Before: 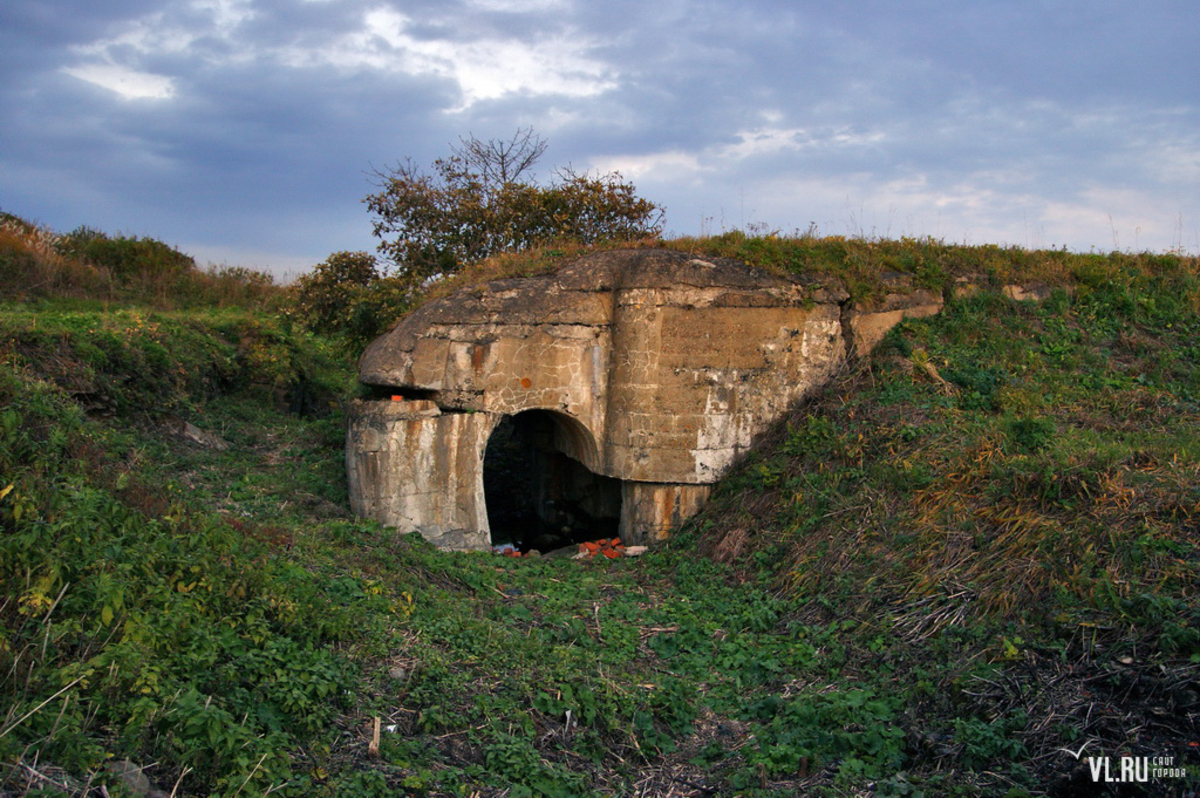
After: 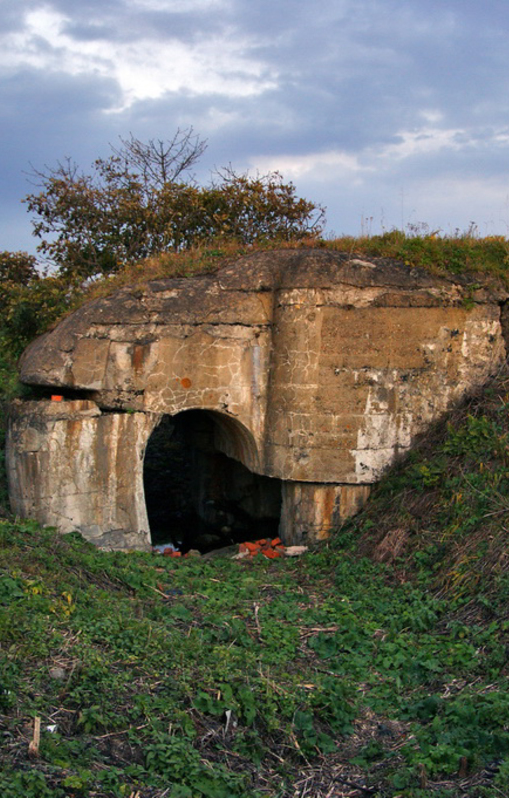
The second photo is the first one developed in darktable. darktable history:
crop: left 28.368%, right 29.141%
